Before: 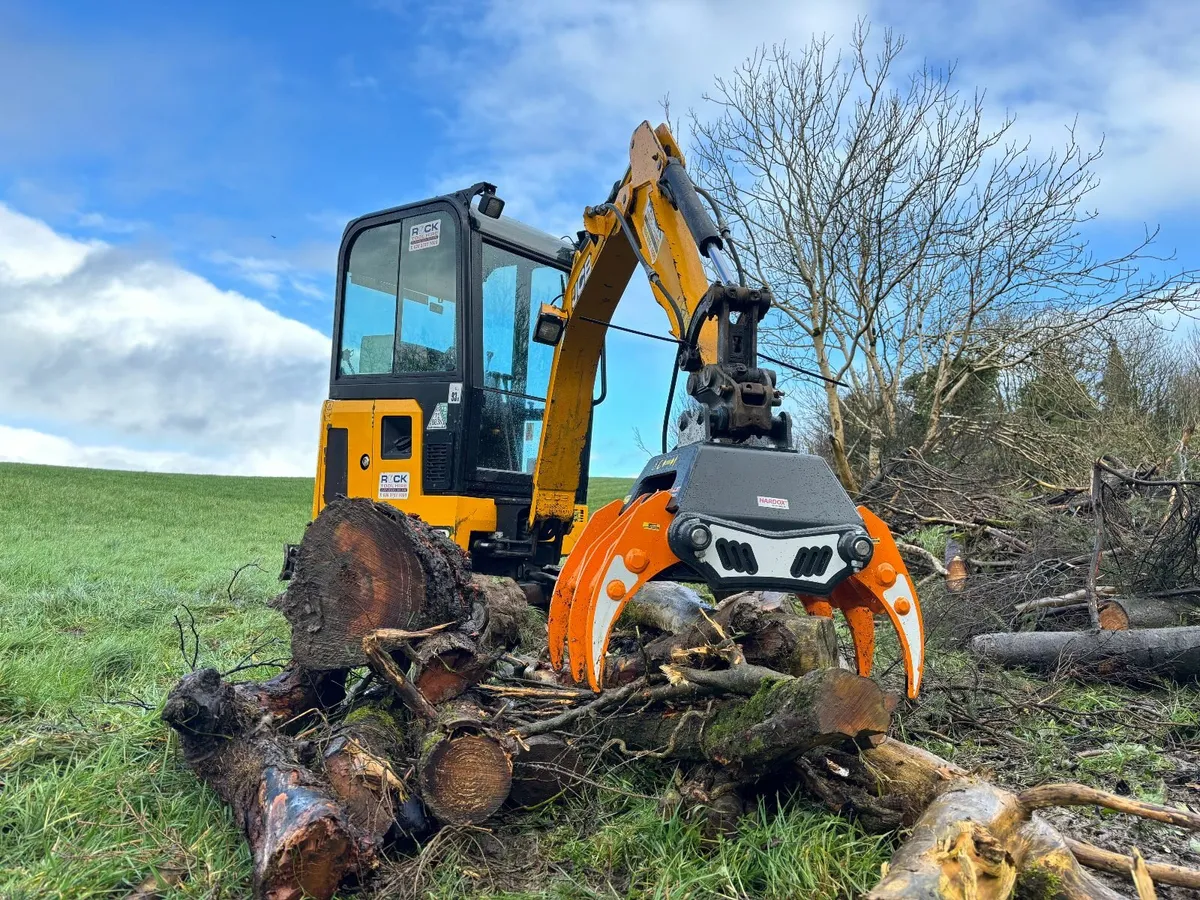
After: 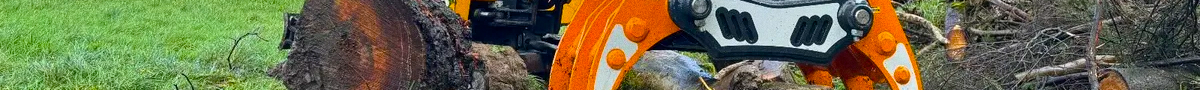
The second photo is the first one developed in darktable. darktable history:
grain: on, module defaults
crop and rotate: top 59.084%, bottom 30.916%
color balance rgb: linear chroma grading › global chroma 15%, perceptual saturation grading › global saturation 30%
